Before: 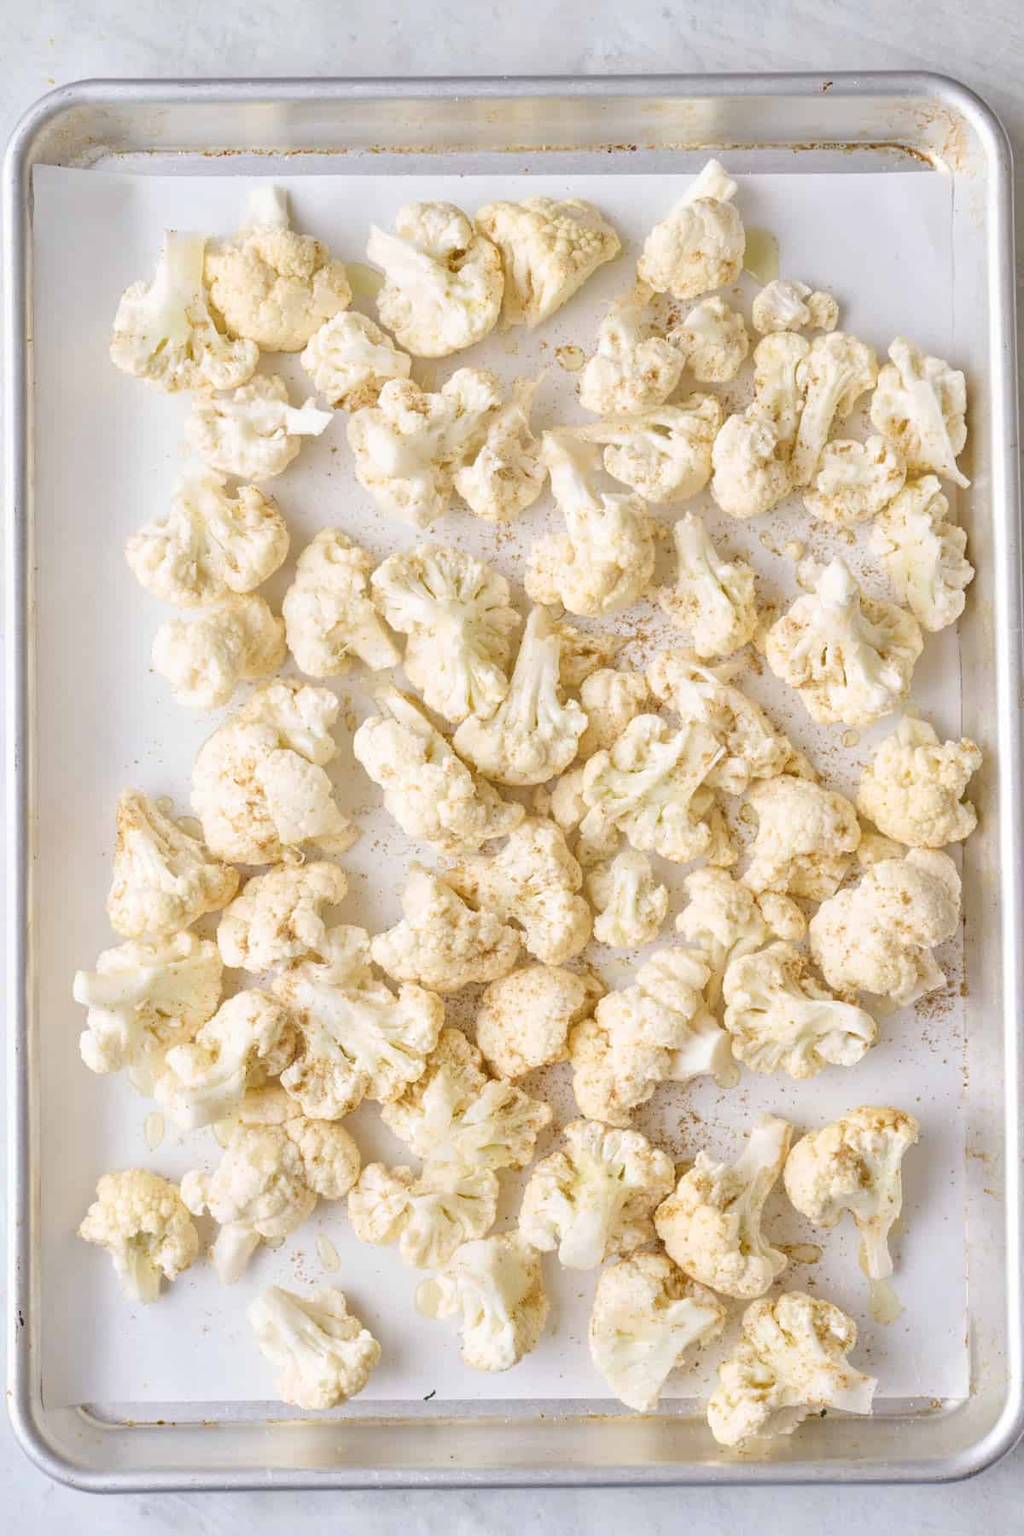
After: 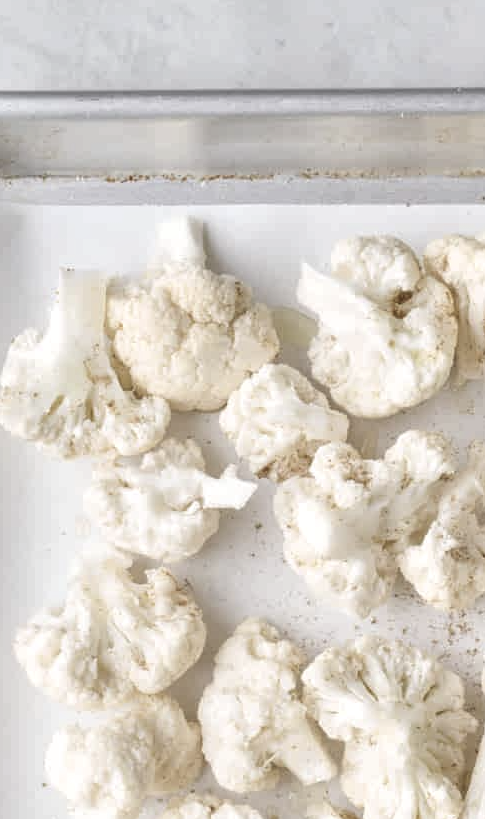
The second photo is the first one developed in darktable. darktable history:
crop and rotate: left 11.148%, top 0.111%, right 48.394%, bottom 54.372%
local contrast: on, module defaults
color correction: highlights b* -0.048, saturation 0.501
